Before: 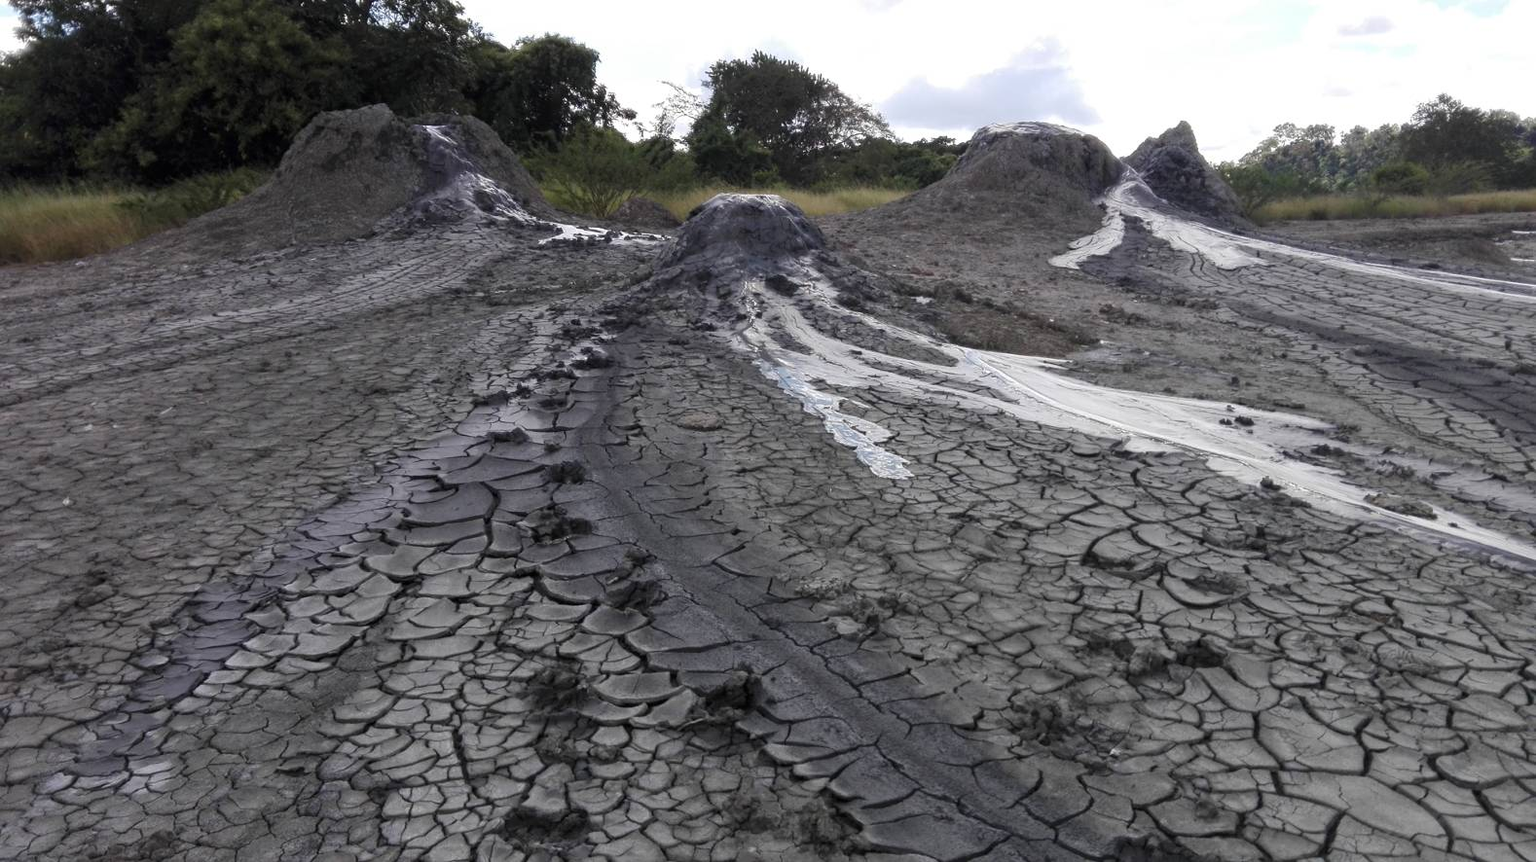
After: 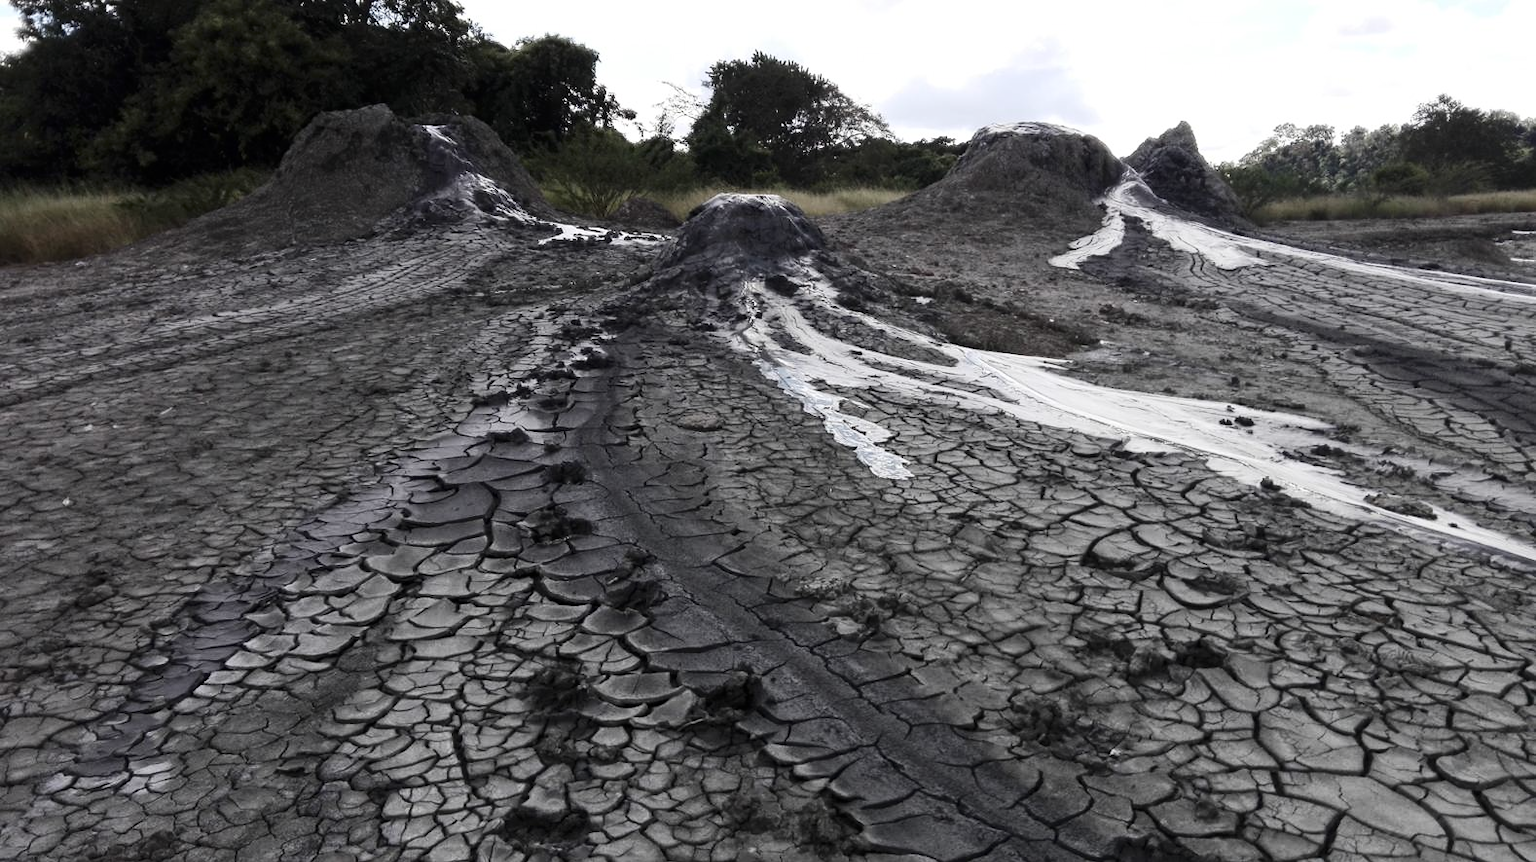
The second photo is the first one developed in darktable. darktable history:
contrast brightness saturation: contrast 0.247, saturation -0.321
